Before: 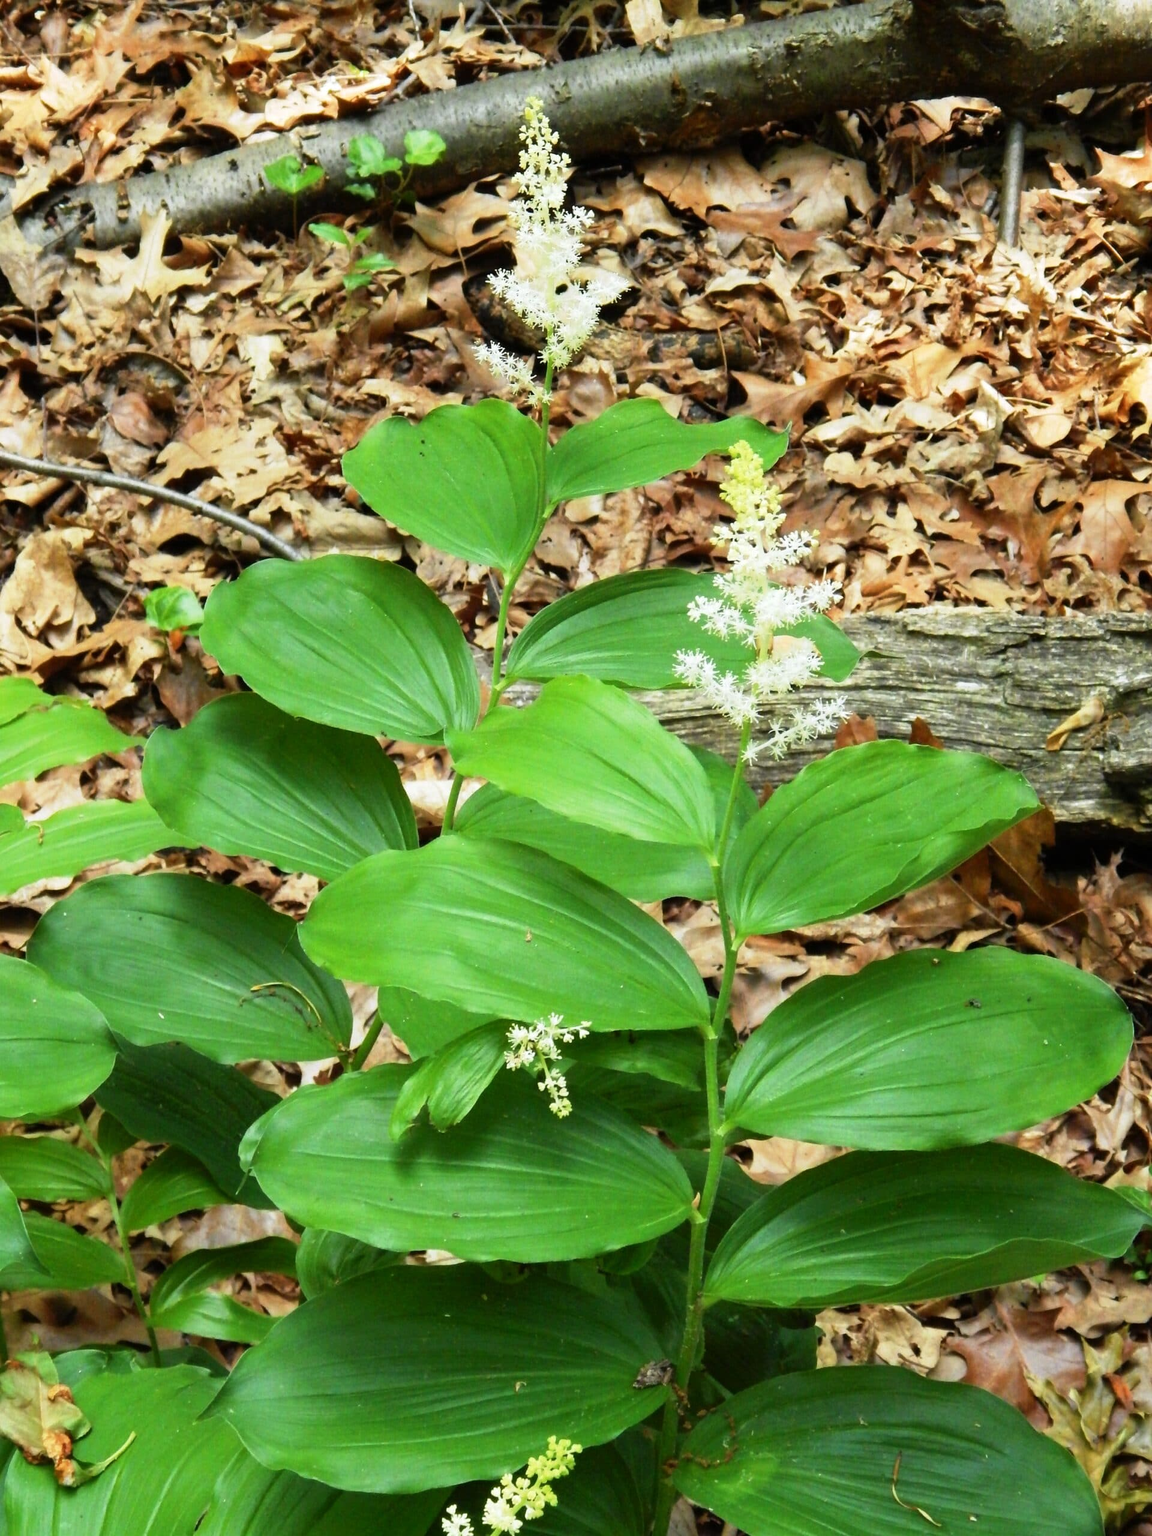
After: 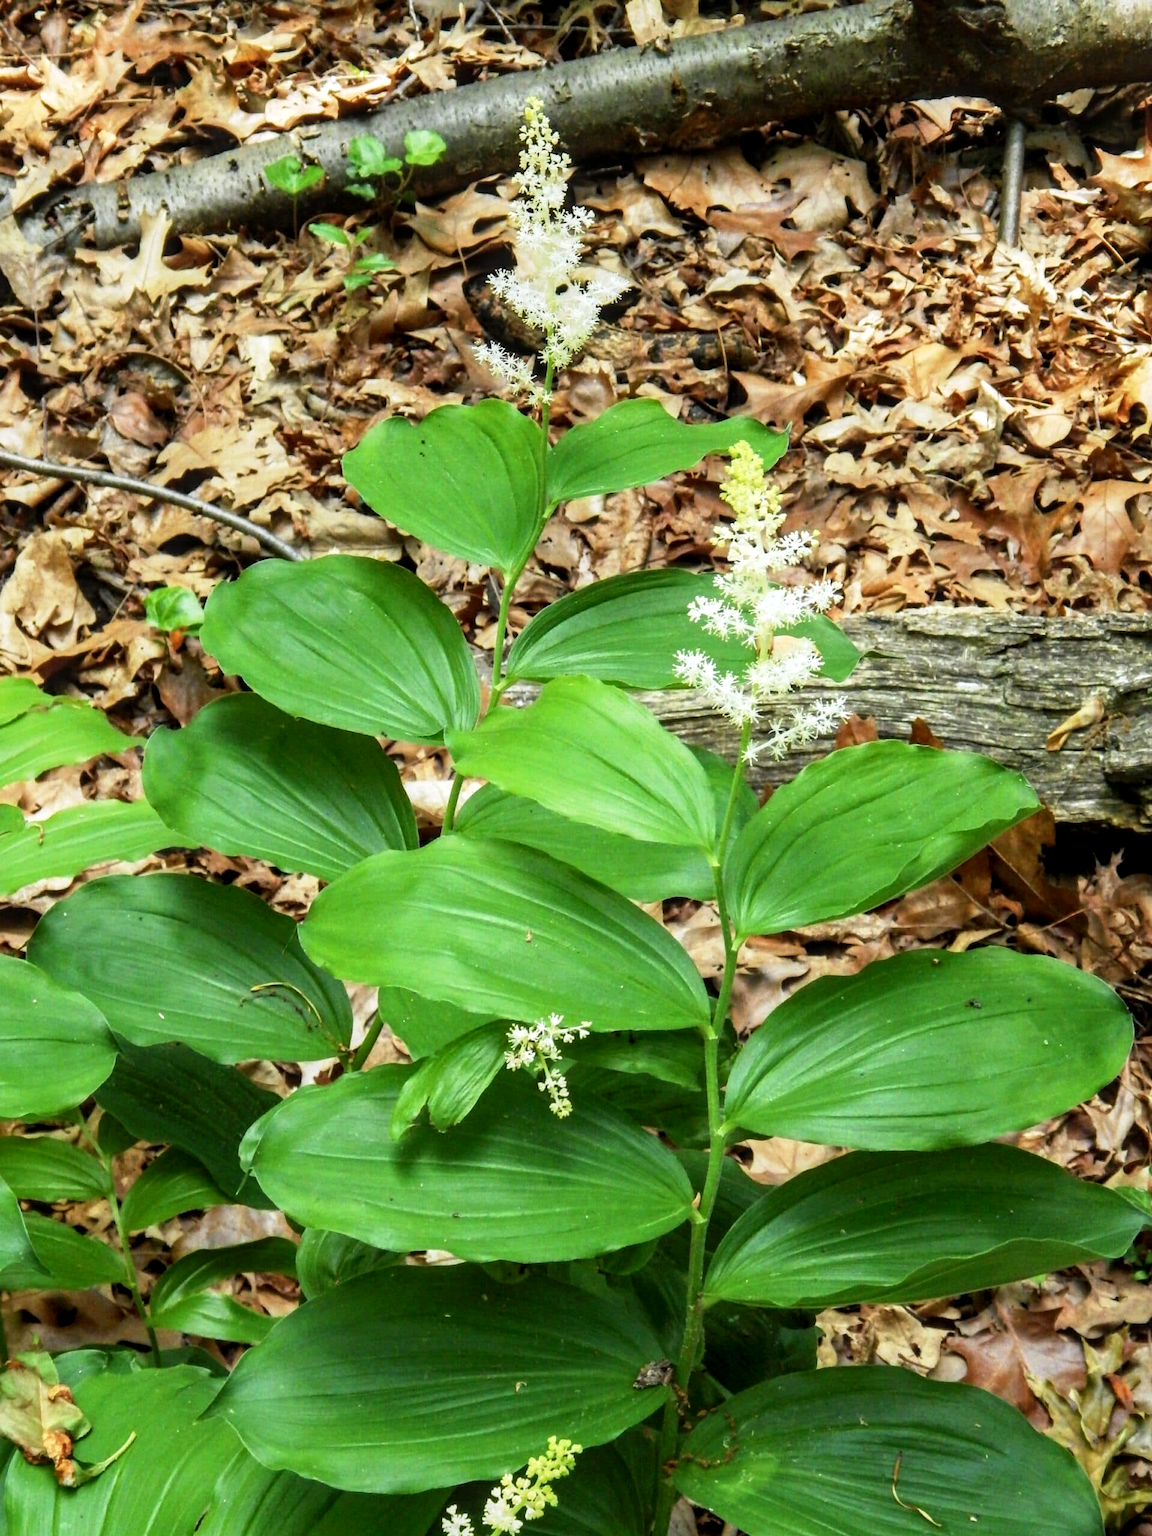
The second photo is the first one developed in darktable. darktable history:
rgb levels: preserve colors max RGB
local contrast: detail 130%
